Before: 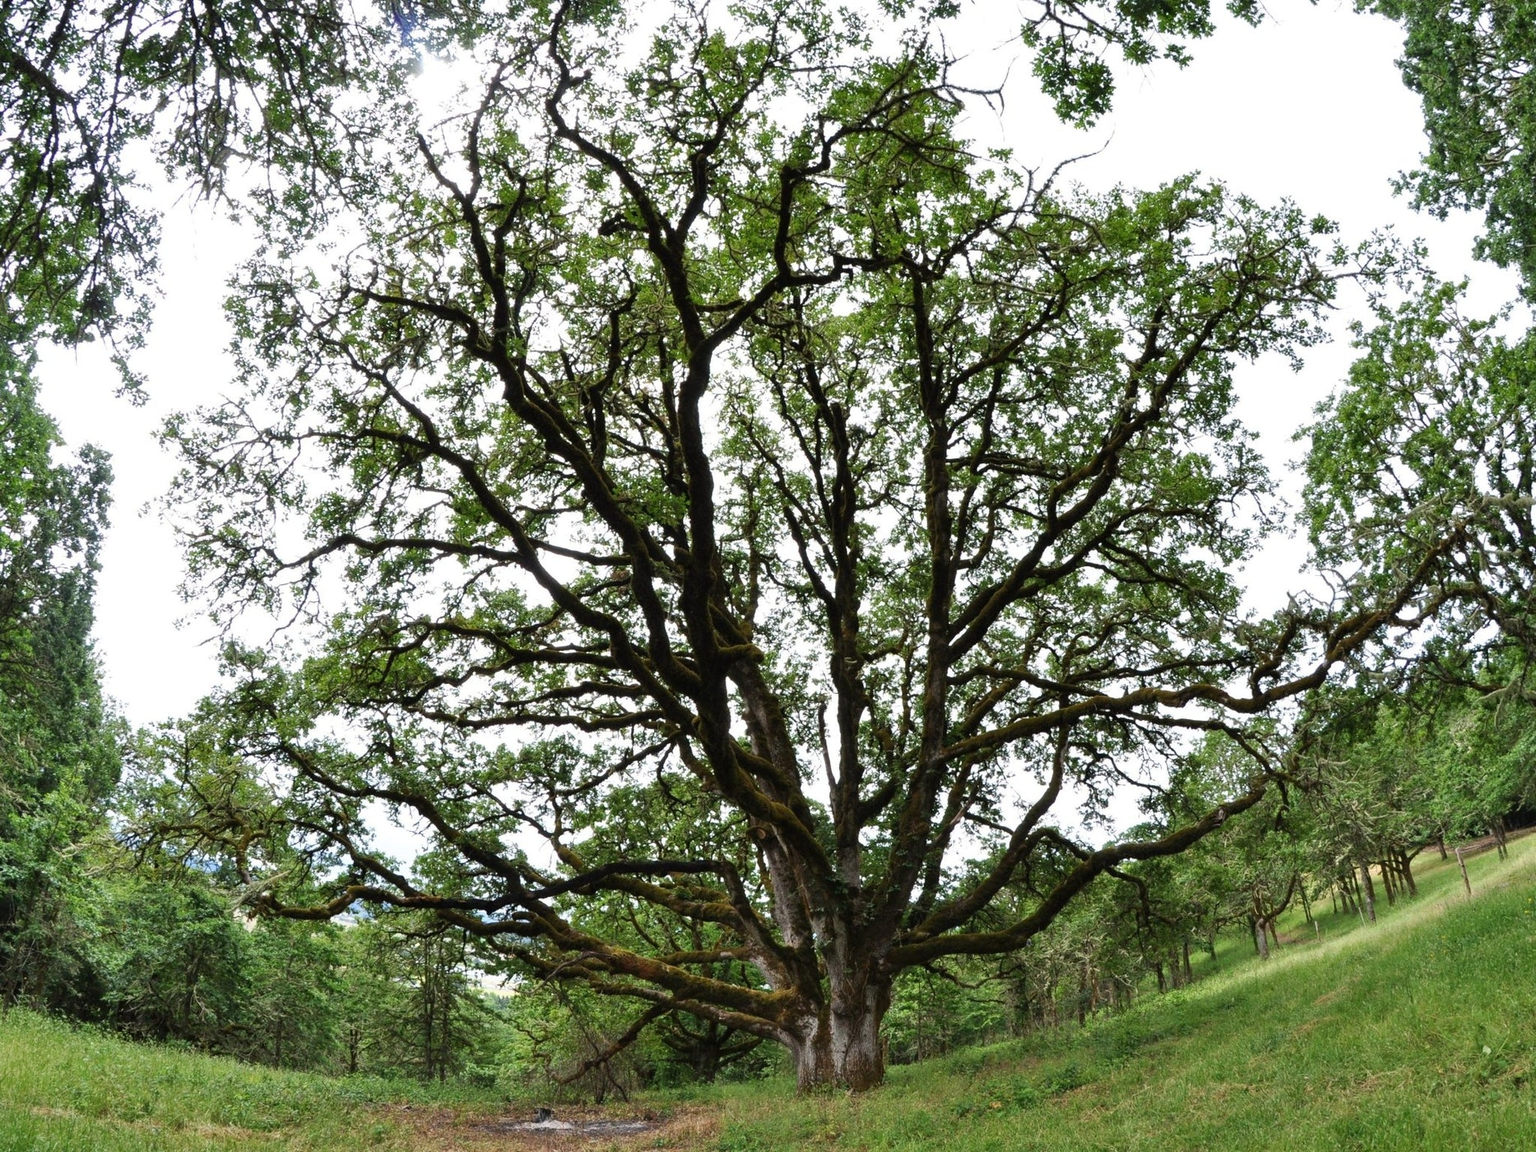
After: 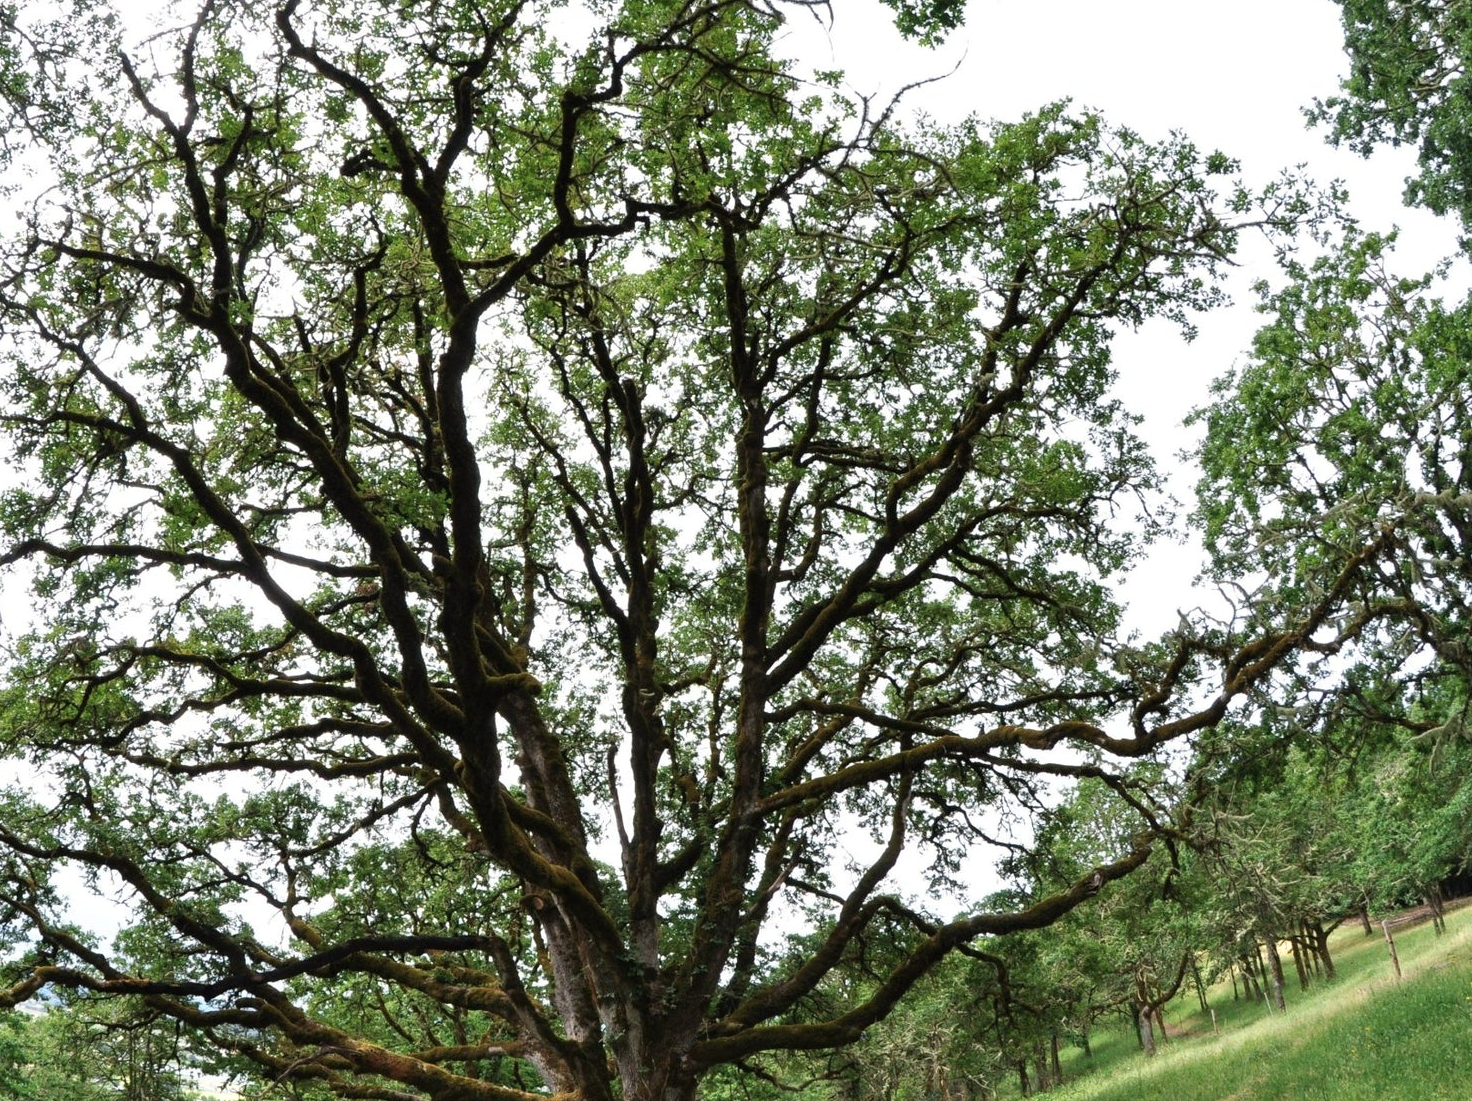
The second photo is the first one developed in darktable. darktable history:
color zones: curves: ch0 [(0.018, 0.548) (0.224, 0.64) (0.425, 0.447) (0.675, 0.575) (0.732, 0.579)]; ch1 [(0.066, 0.487) (0.25, 0.5) (0.404, 0.43) (0.75, 0.421) (0.956, 0.421)]; ch2 [(0.044, 0.561) (0.215, 0.465) (0.399, 0.544) (0.465, 0.548) (0.614, 0.447) (0.724, 0.43) (0.882, 0.623) (0.956, 0.632)]
crop and rotate: left 20.74%, top 7.912%, right 0.375%, bottom 13.378%
